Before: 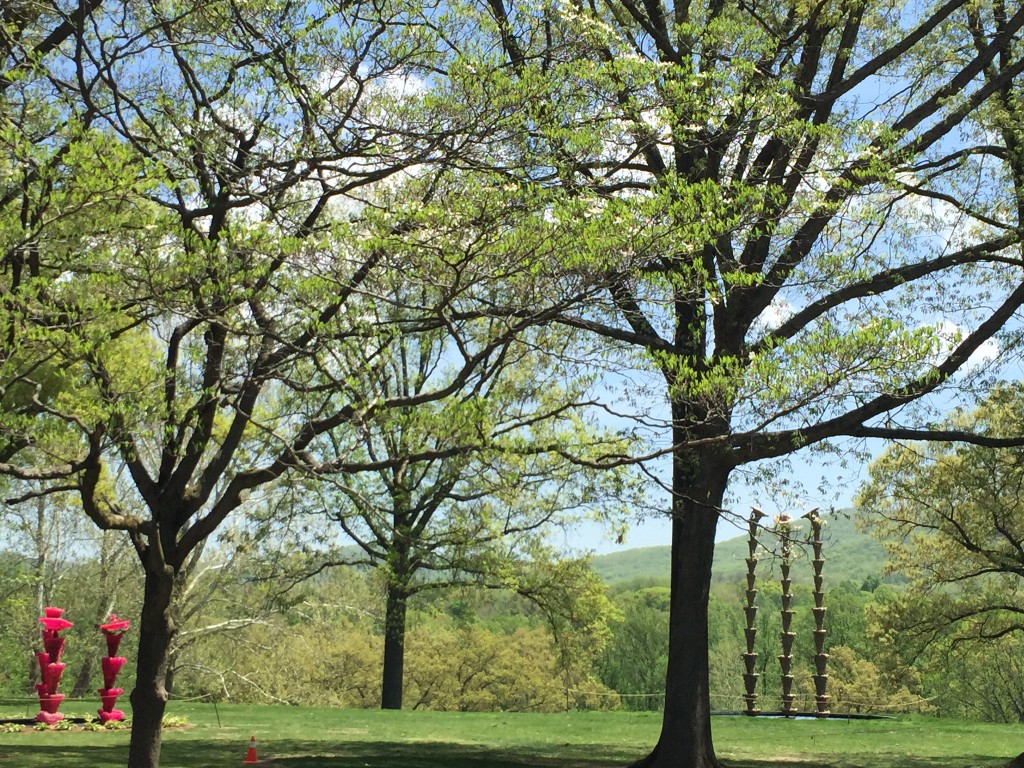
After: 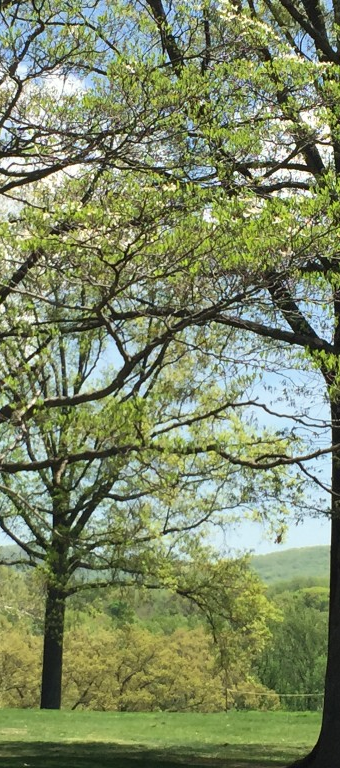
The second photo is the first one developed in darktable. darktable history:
white balance: red 1.009, blue 0.985
crop: left 33.36%, right 33.36%
